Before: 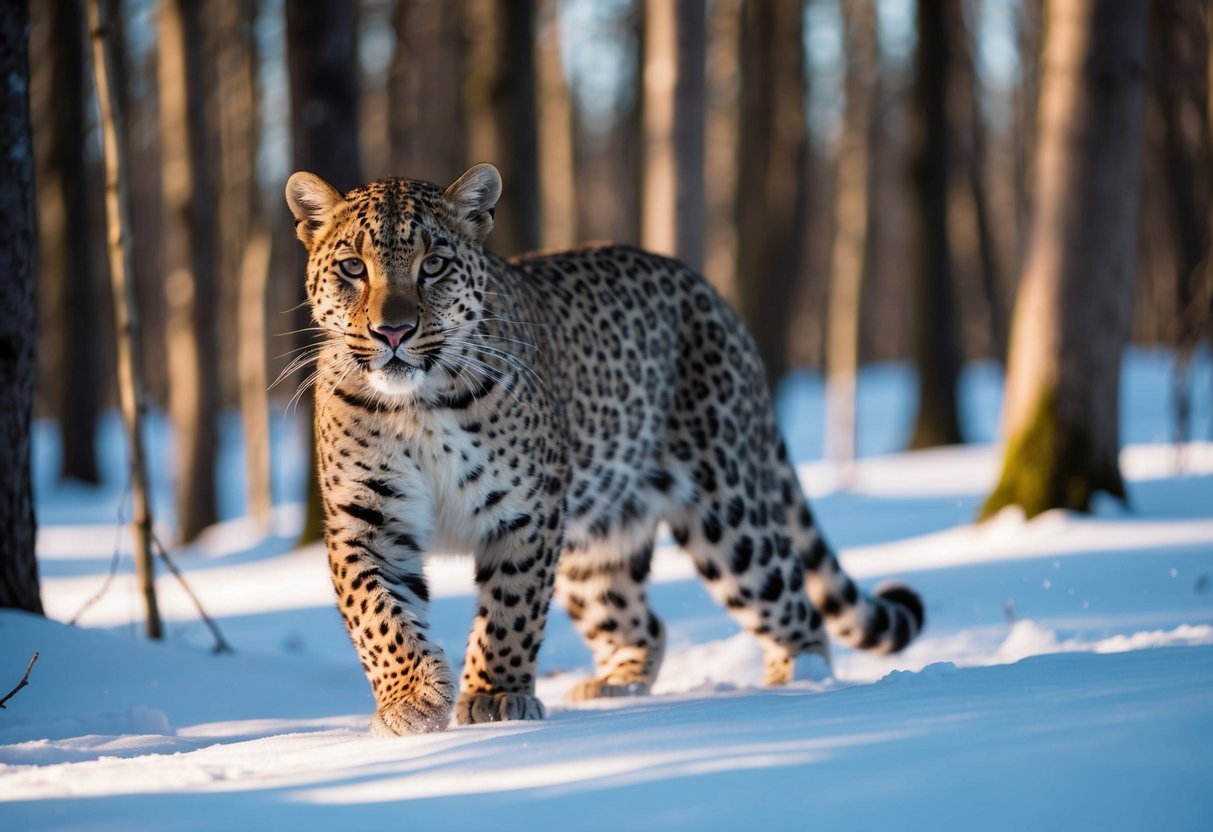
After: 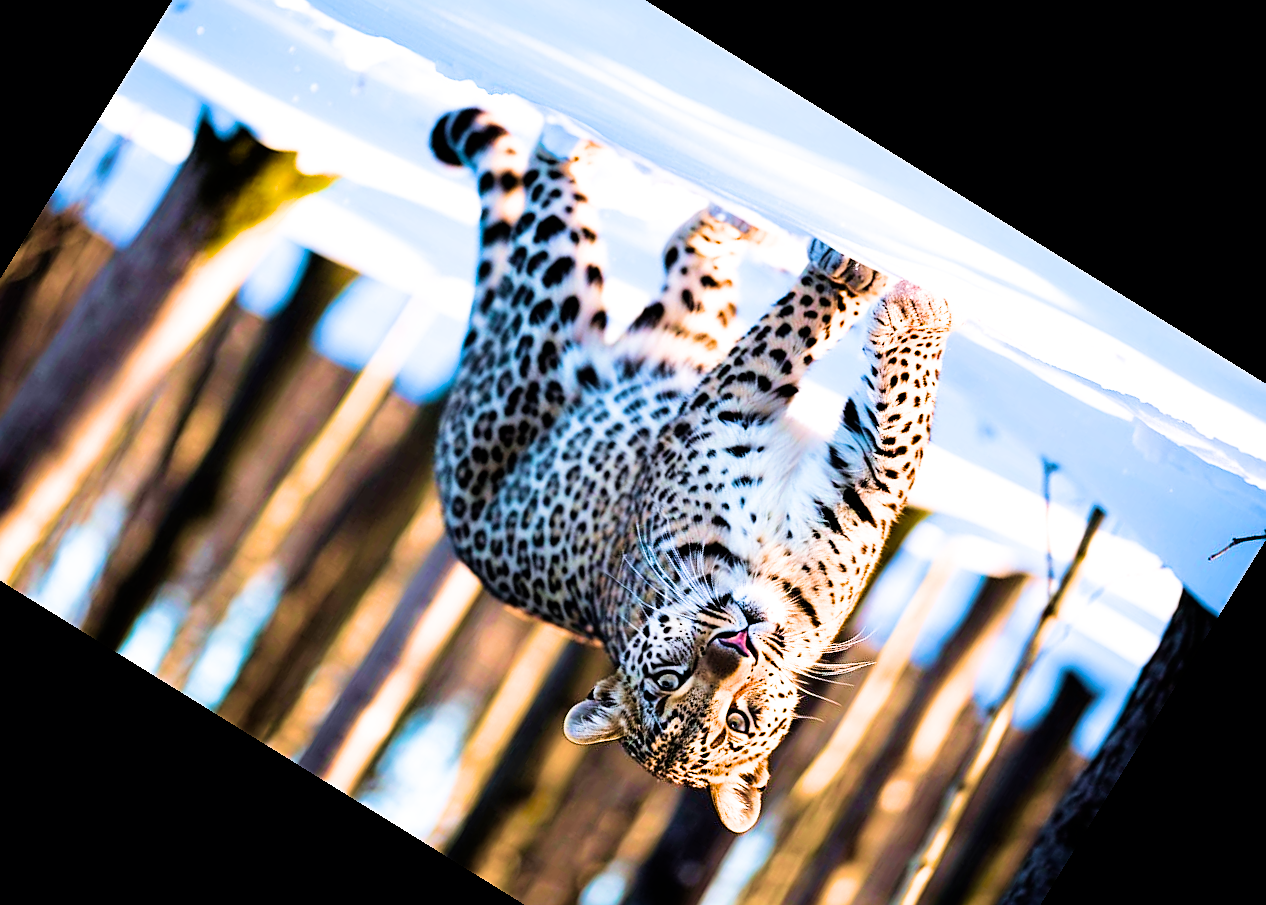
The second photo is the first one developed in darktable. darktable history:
velvia: strength 73.41%
tone equalizer: on, module defaults
sharpen: on, module defaults
filmic rgb: black relative exposure -5.09 EV, white relative exposure 3.51 EV, hardness 3.17, contrast 1.412, highlights saturation mix -49.06%
exposure: black level correction 0, exposure 1.39 EV, compensate exposure bias true, compensate highlight preservation false
crop and rotate: angle 148.28°, left 9.191%, top 15.657%, right 4.591%, bottom 17.069%
color balance rgb: power › hue 207.9°, highlights gain › luminance 16.574%, highlights gain › chroma 2.918%, highlights gain › hue 257.52°, linear chroma grading › global chroma 10.384%, perceptual saturation grading › global saturation 30.264%, global vibrance 14.725%
